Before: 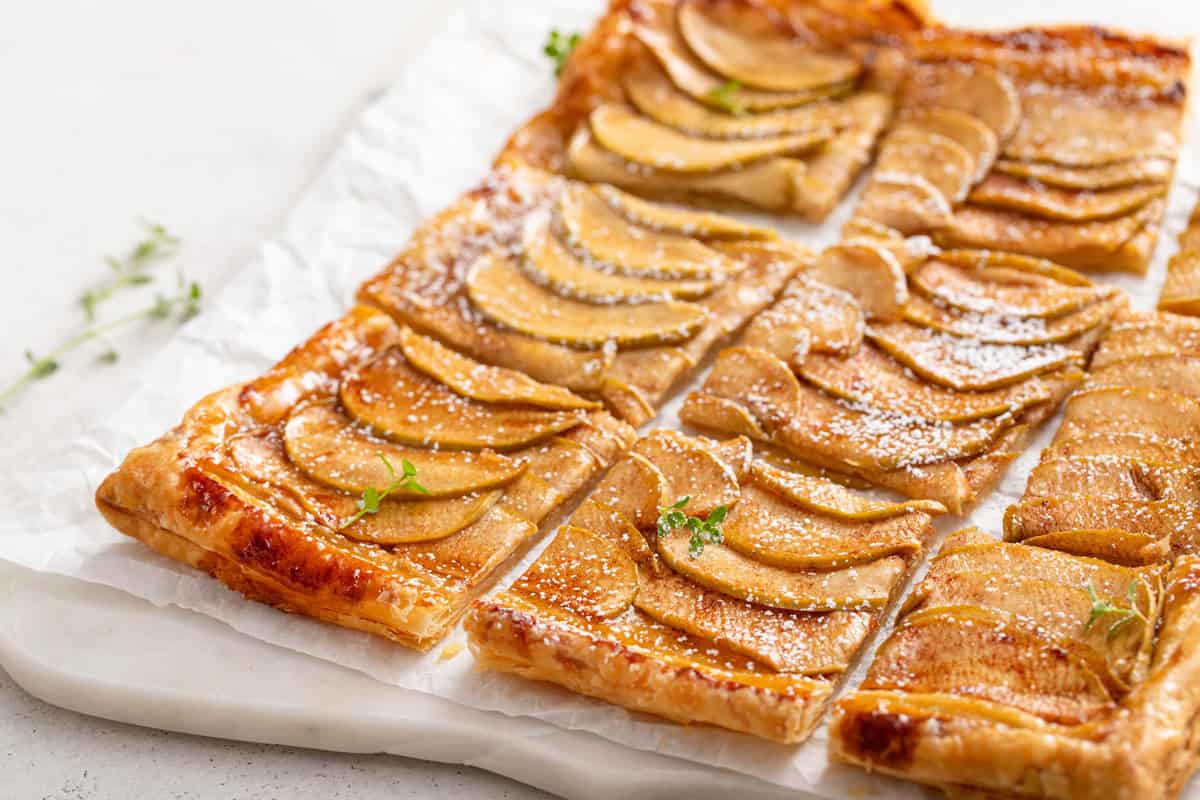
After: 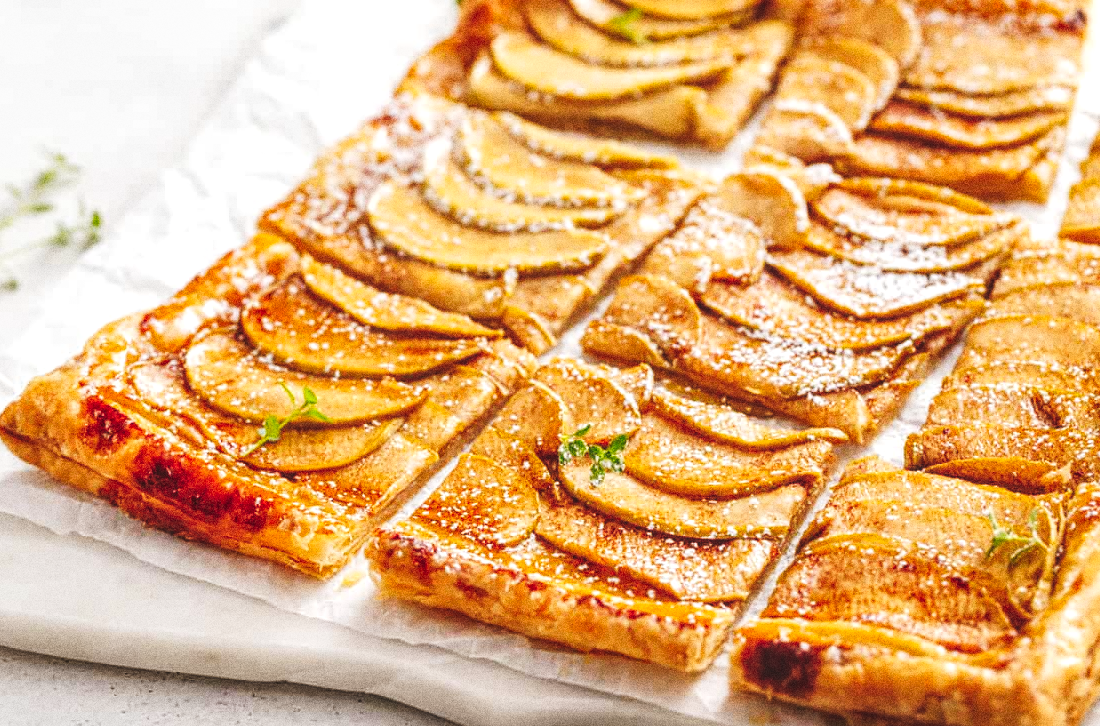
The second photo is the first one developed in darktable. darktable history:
crop and rotate: left 8.262%, top 9.226%
tone curve: curves: ch0 [(0, 0) (0.003, 0.117) (0.011, 0.118) (0.025, 0.123) (0.044, 0.13) (0.069, 0.137) (0.1, 0.149) (0.136, 0.157) (0.177, 0.184) (0.224, 0.217) (0.277, 0.257) (0.335, 0.324) (0.399, 0.406) (0.468, 0.511) (0.543, 0.609) (0.623, 0.712) (0.709, 0.8) (0.801, 0.877) (0.898, 0.938) (1, 1)], preserve colors none
grain: coarseness 0.09 ISO, strength 40%
local contrast: highlights 99%, shadows 86%, detail 160%, midtone range 0.2
